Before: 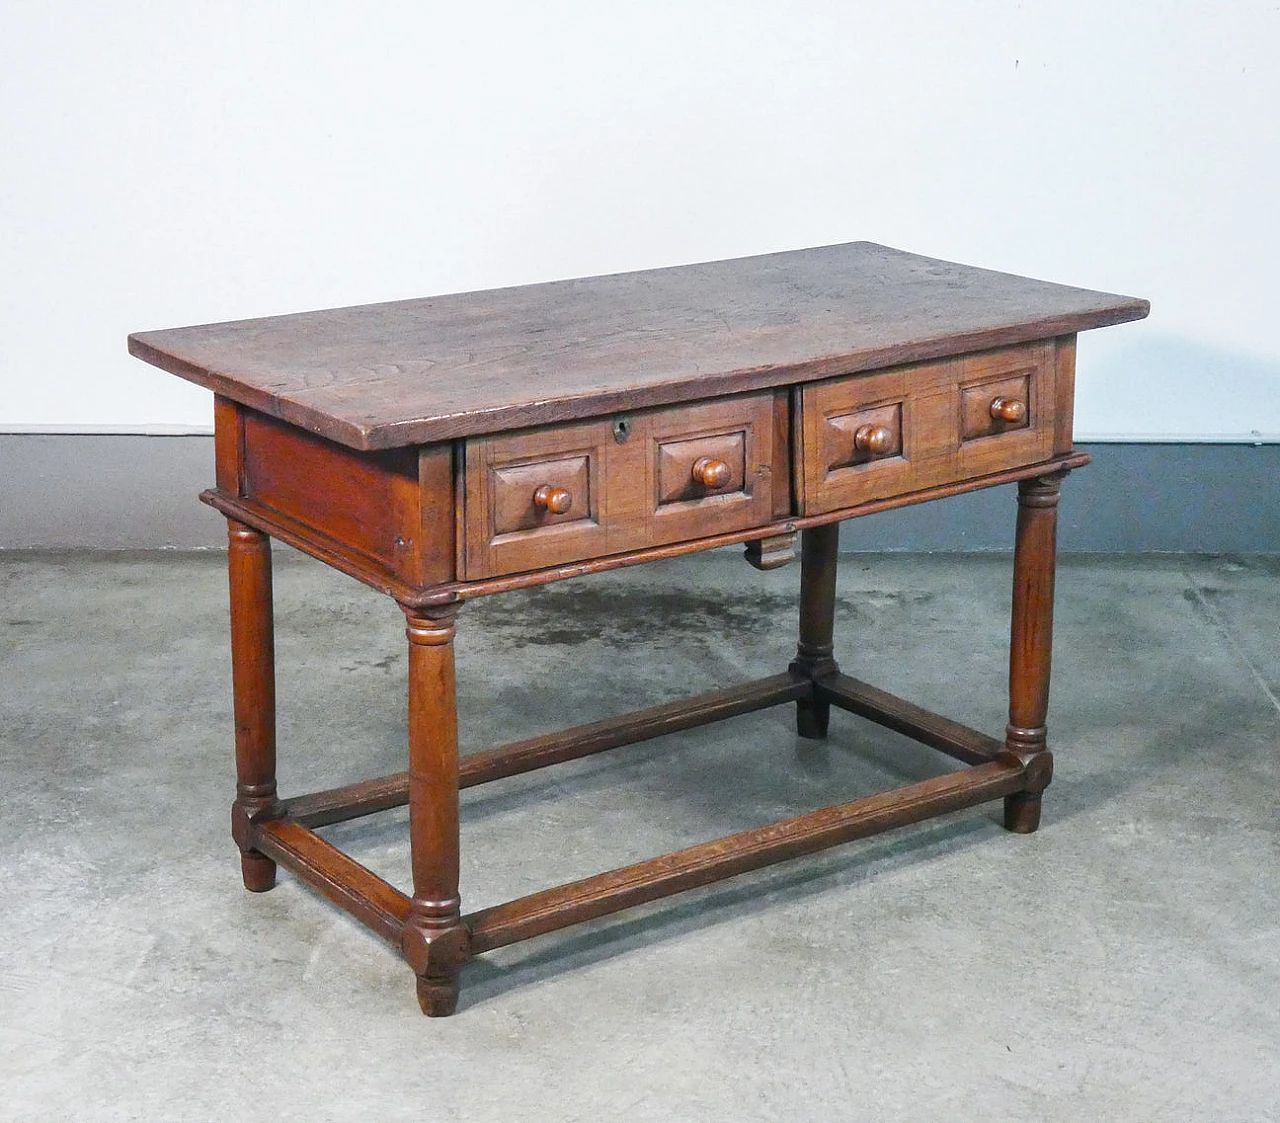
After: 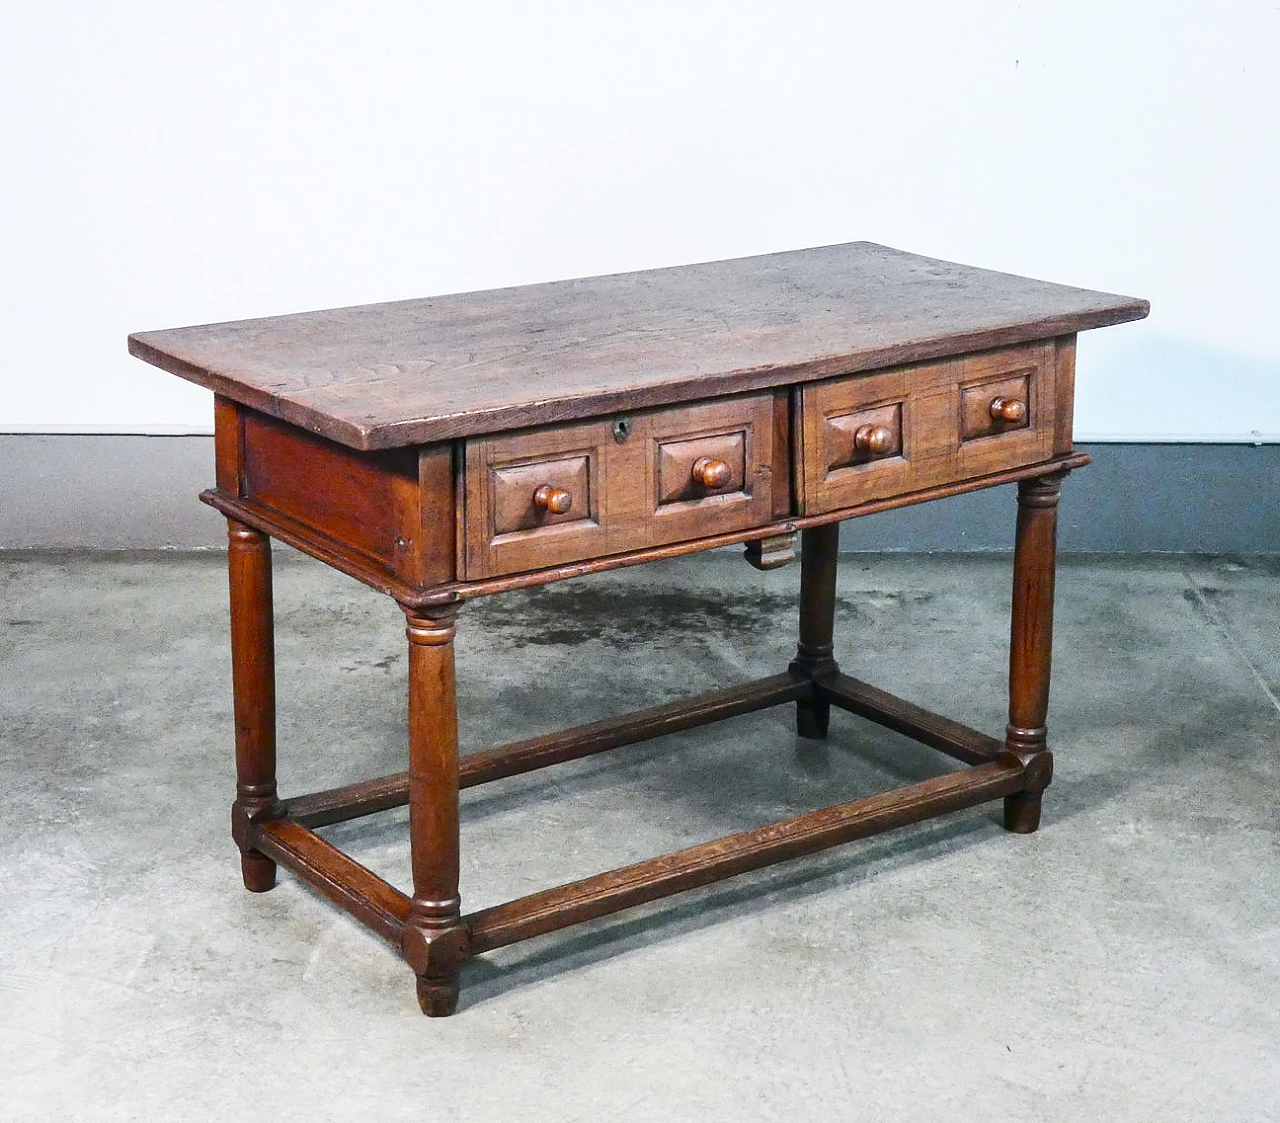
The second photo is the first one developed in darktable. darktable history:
contrast brightness saturation: contrast 0.22
